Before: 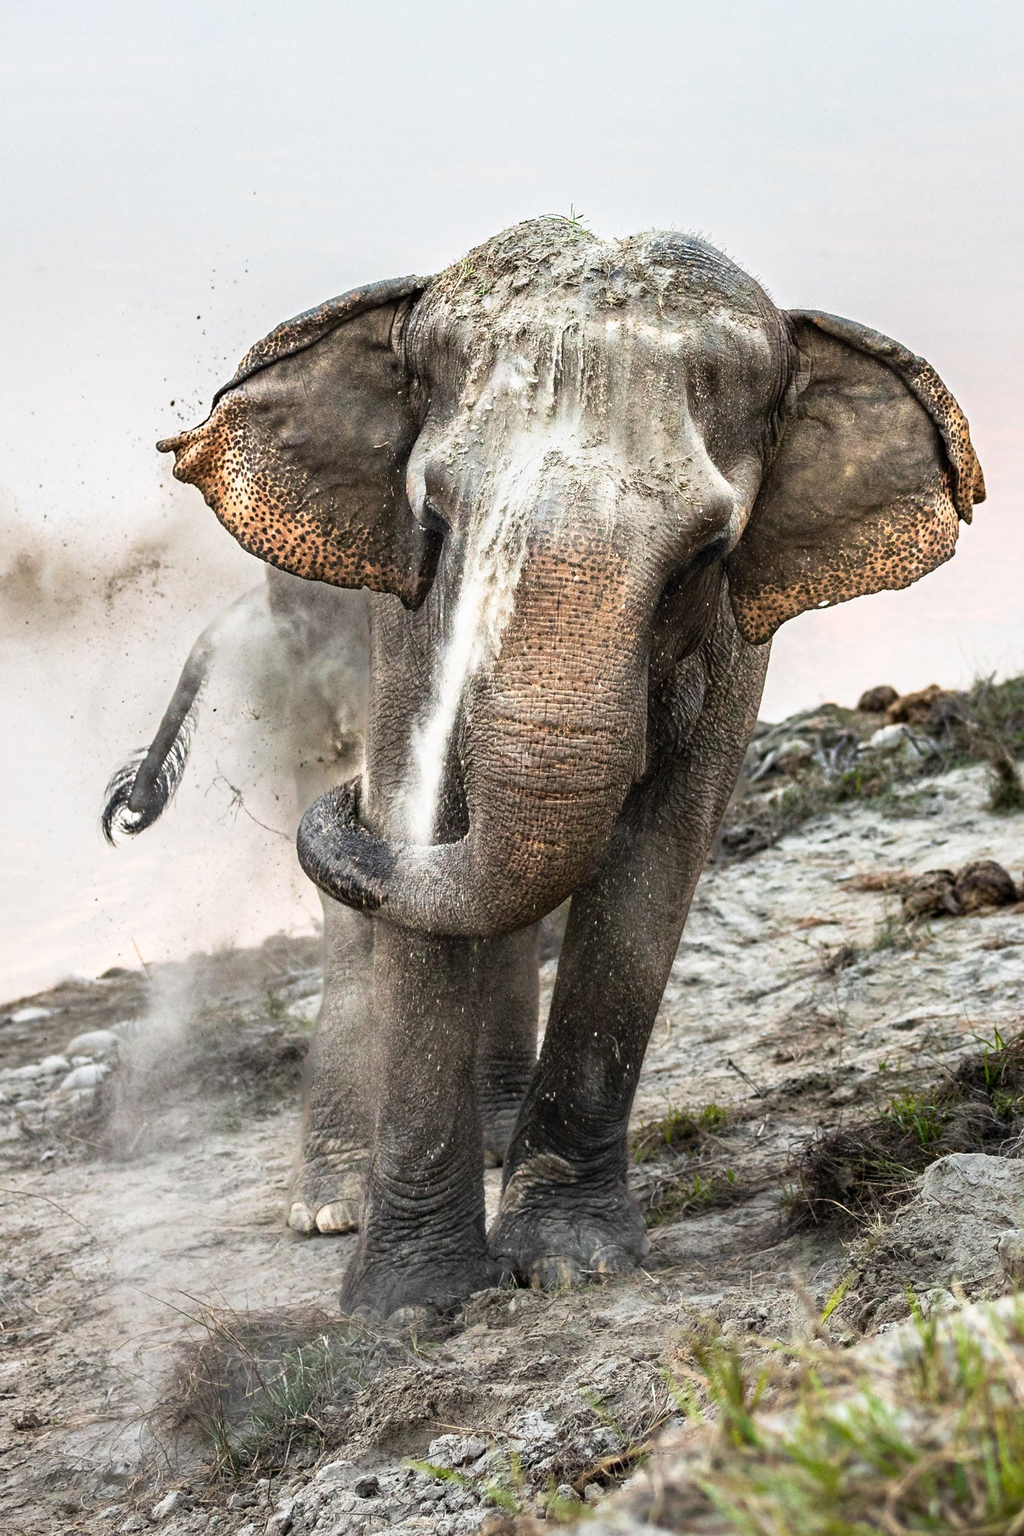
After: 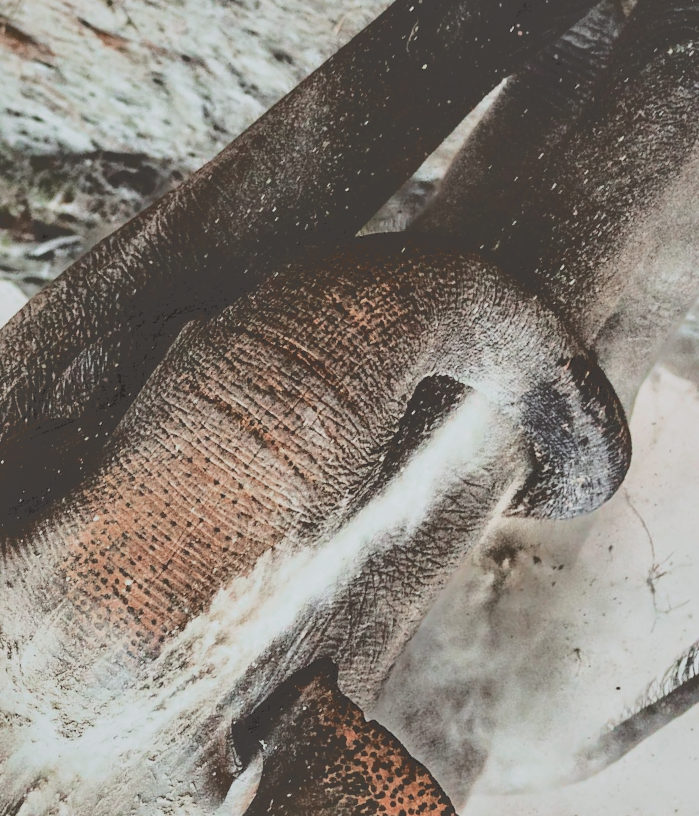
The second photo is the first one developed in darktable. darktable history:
local contrast: mode bilateral grid, contrast 21, coarseness 50, detail 138%, midtone range 0.2
tone curve: curves: ch0 [(0, 0) (0.003, 0.272) (0.011, 0.275) (0.025, 0.275) (0.044, 0.278) (0.069, 0.282) (0.1, 0.284) (0.136, 0.287) (0.177, 0.294) (0.224, 0.314) (0.277, 0.347) (0.335, 0.403) (0.399, 0.473) (0.468, 0.552) (0.543, 0.622) (0.623, 0.69) (0.709, 0.756) (0.801, 0.818) (0.898, 0.865) (1, 1)], color space Lab, independent channels, preserve colors none
crop and rotate: angle 147.68°, left 9.11%, top 15.574%, right 4.453%, bottom 17.185%
color zones: curves: ch0 [(0, 0.299) (0.25, 0.383) (0.456, 0.352) (0.736, 0.571)]; ch1 [(0, 0.63) (0.151, 0.568) (0.254, 0.416) (0.47, 0.558) (0.732, 0.37) (0.909, 0.492)]; ch2 [(0.004, 0.604) (0.158, 0.443) (0.257, 0.403) (0.761, 0.468)]
exposure: black level correction -0.014, exposure -0.194 EV, compensate highlight preservation false
filmic rgb: black relative exposure -4.39 EV, white relative exposure 5.04 EV, hardness 2.18, latitude 40.23%, contrast 1.157, highlights saturation mix 10.06%, shadows ↔ highlights balance 0.86%, color science v6 (2022)
color correction: highlights a* -2.91, highlights b* -2.64, shadows a* 2.45, shadows b* 2.63
